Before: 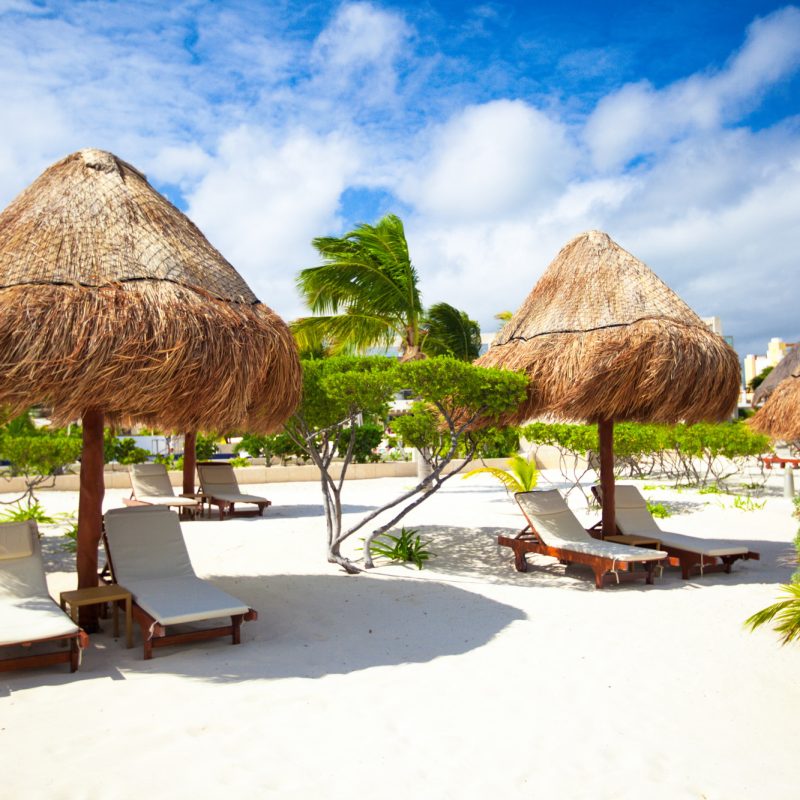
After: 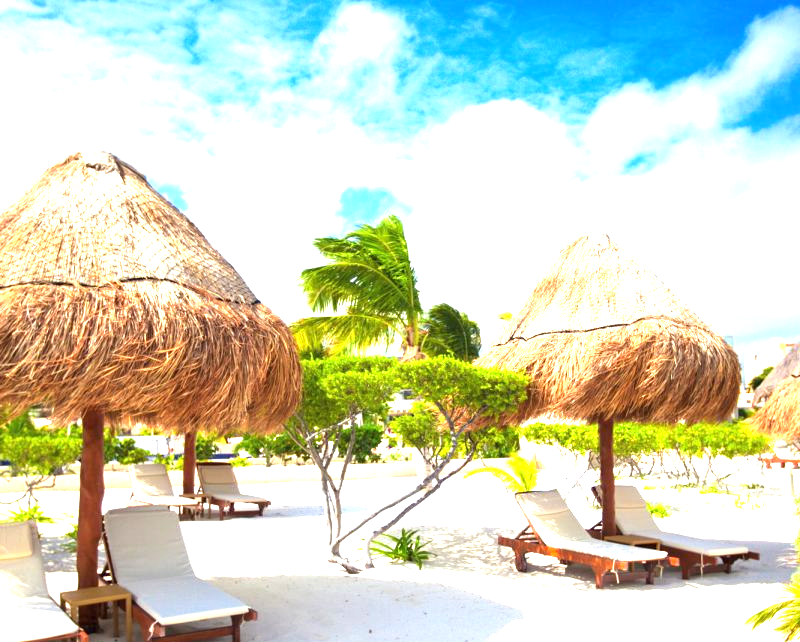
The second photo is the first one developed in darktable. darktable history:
crop: bottom 19.713%
exposure: black level correction 0, exposure 1.468 EV, compensate highlight preservation false
